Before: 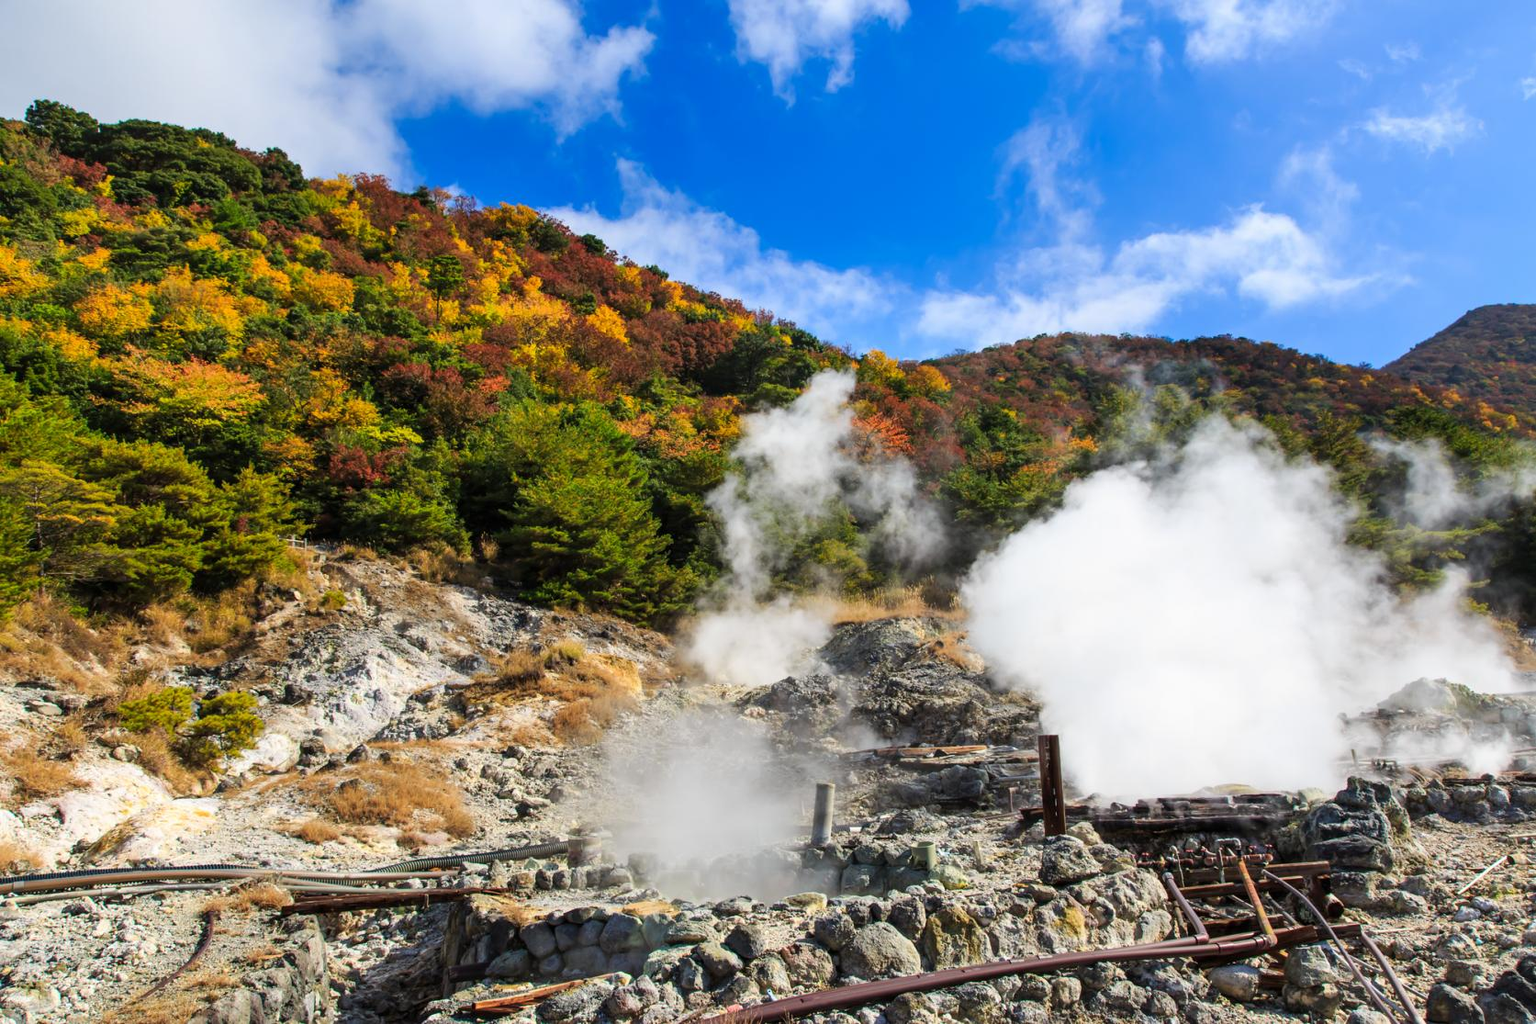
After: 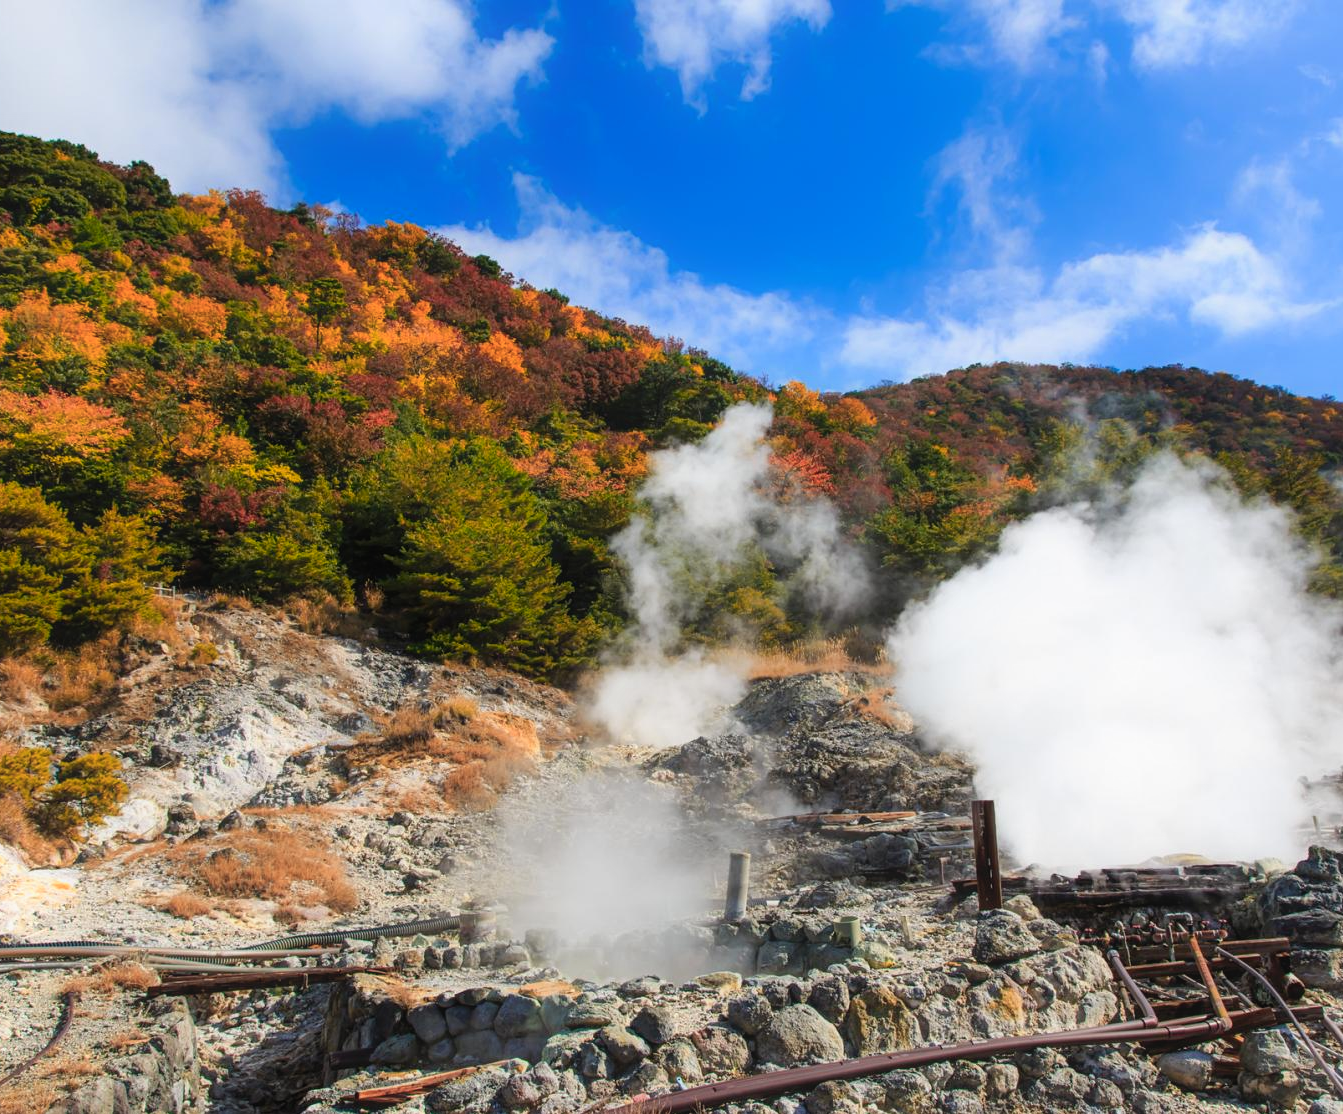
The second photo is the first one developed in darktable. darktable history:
tone equalizer: -8 EV -0.55 EV, mask exposure compensation -0.488 EV
crop and rotate: left 9.521%, right 10.187%
contrast equalizer: octaves 7, y [[0.5, 0.486, 0.447, 0.446, 0.489, 0.5], [0.5 ×6], [0.5 ×6], [0 ×6], [0 ×6]]
color zones: curves: ch1 [(0, 0.469) (0.072, 0.457) (0.243, 0.494) (0.429, 0.5) (0.571, 0.5) (0.714, 0.5) (0.857, 0.5) (1, 0.469)]; ch2 [(0, 0.499) (0.143, 0.467) (0.242, 0.436) (0.429, 0.493) (0.571, 0.5) (0.714, 0.5) (0.857, 0.5) (1, 0.499)]
